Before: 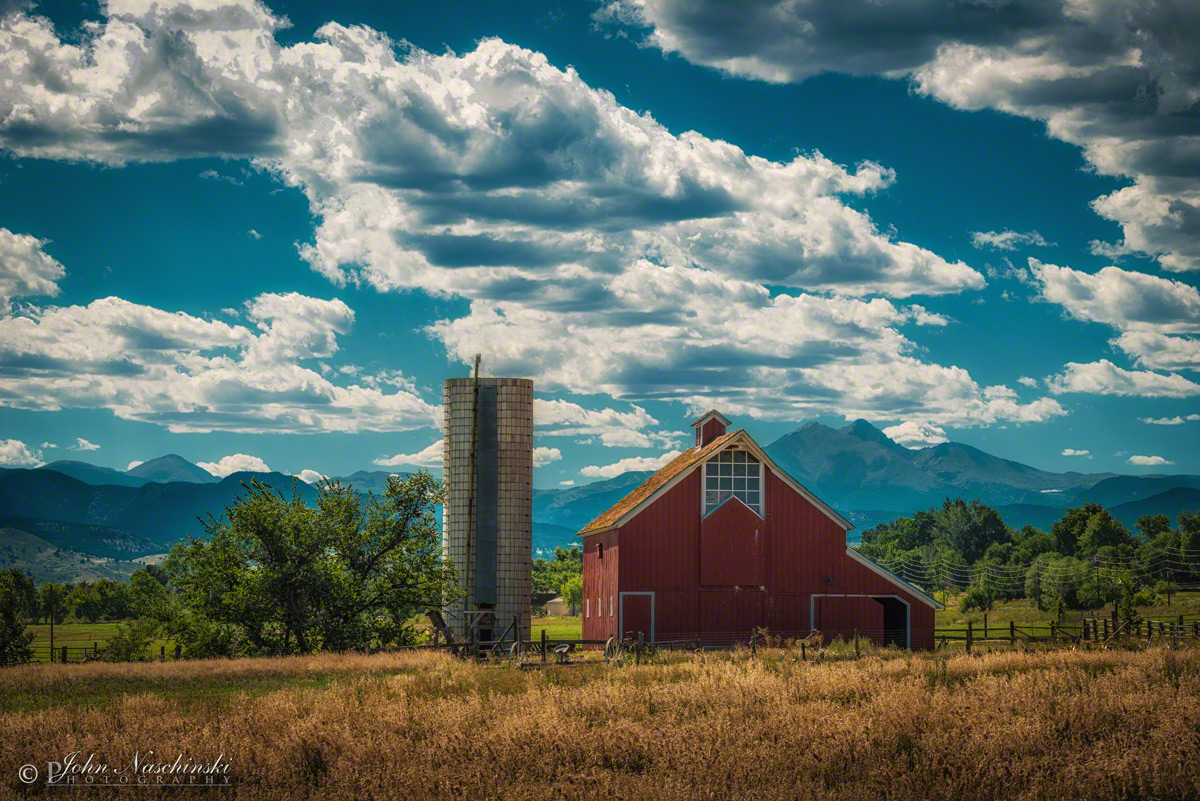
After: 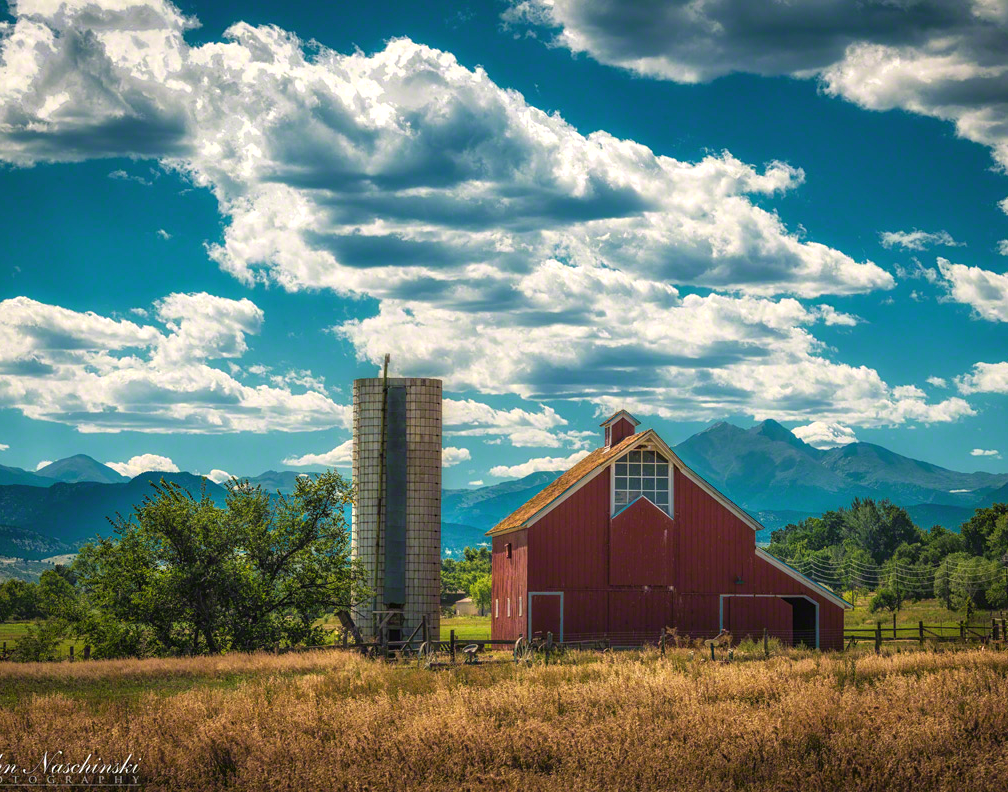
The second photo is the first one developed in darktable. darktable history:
crop: left 7.598%, right 7.873%
exposure: black level correction 0, exposure 0.4 EV, compensate exposure bias true, compensate highlight preservation false
